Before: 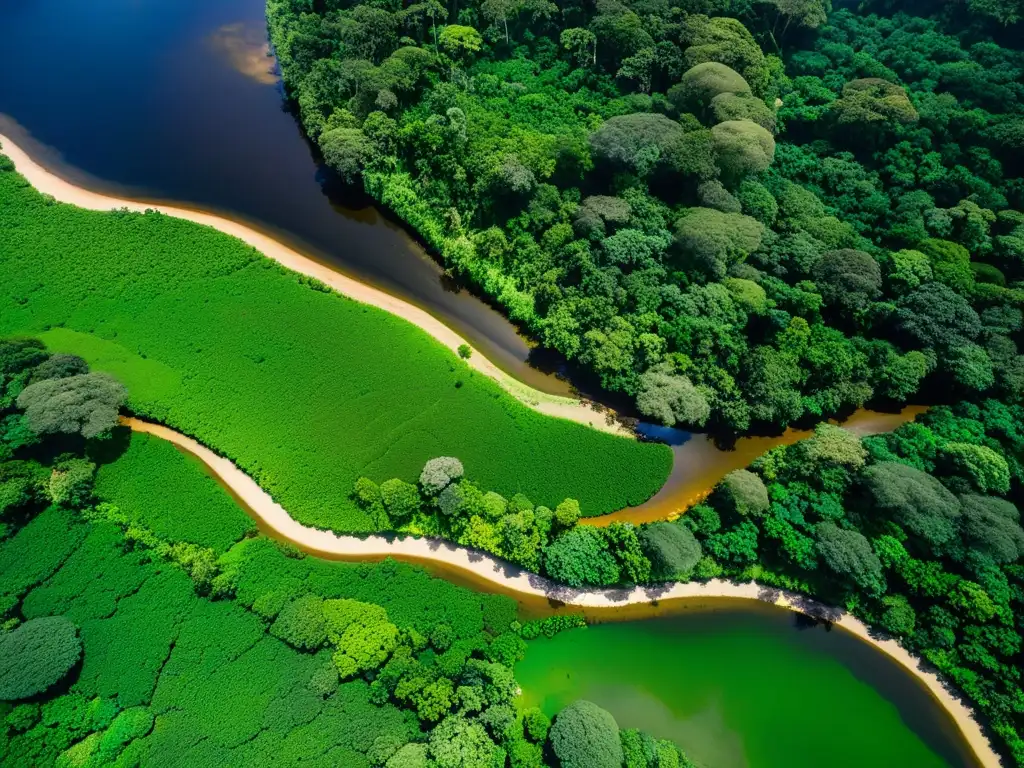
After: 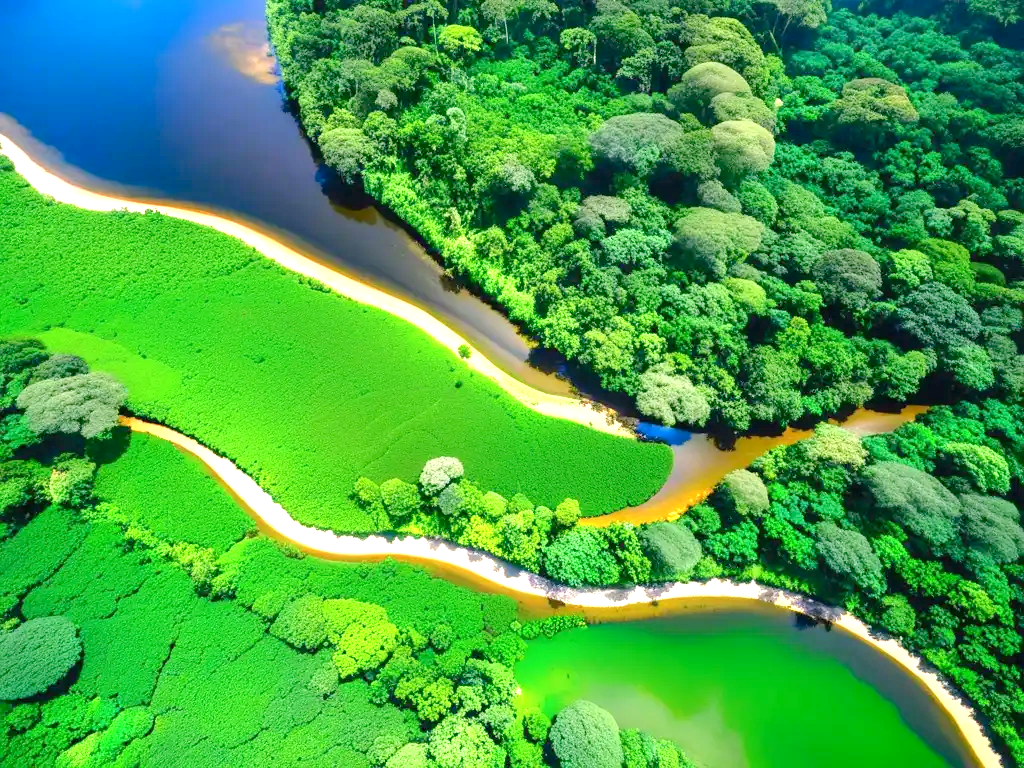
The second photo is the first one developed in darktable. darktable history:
tone equalizer: -8 EV -0.417 EV, -7 EV -0.389 EV, -6 EV -0.333 EV, -5 EV -0.222 EV, -3 EV 0.222 EV, -2 EV 0.333 EV, -1 EV 0.389 EV, +0 EV 0.417 EV, edges refinement/feathering 500, mask exposure compensation -1.57 EV, preserve details no
base curve: curves: ch0 [(0, 0) (0.297, 0.298) (1, 1)], preserve colors none
exposure: black level correction 0, exposure 1.2 EV, compensate highlight preservation false
tone curve: curves: ch0 [(0, 0) (0.004, 0.008) (0.077, 0.156) (0.169, 0.29) (0.774, 0.774) (0.988, 0.926)], color space Lab, linked channels, preserve colors none
